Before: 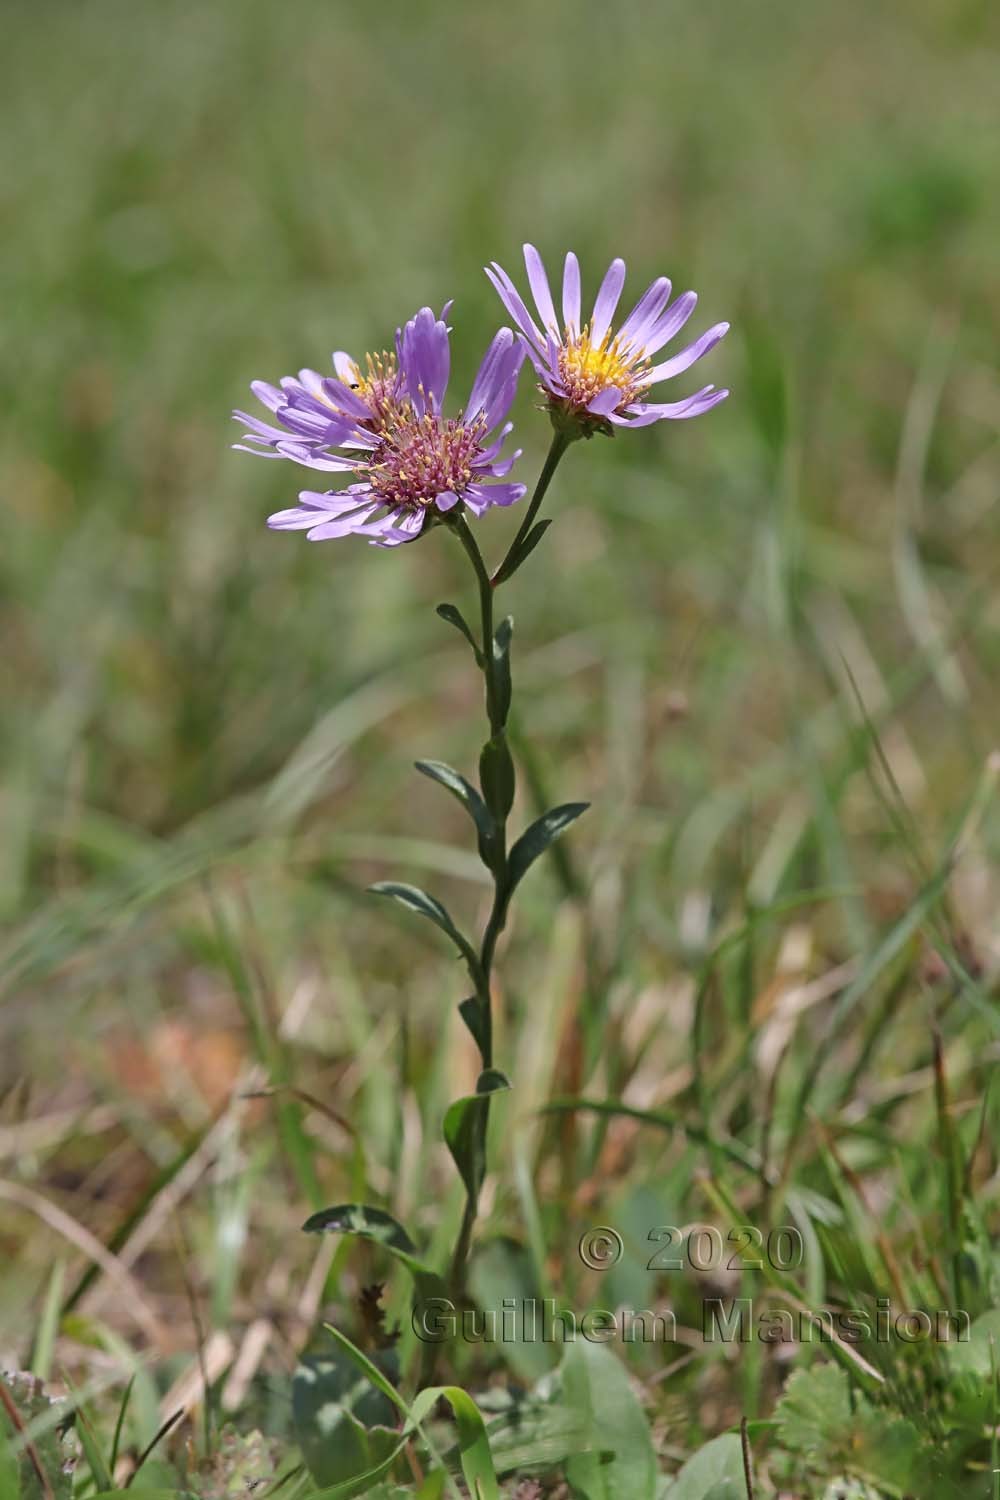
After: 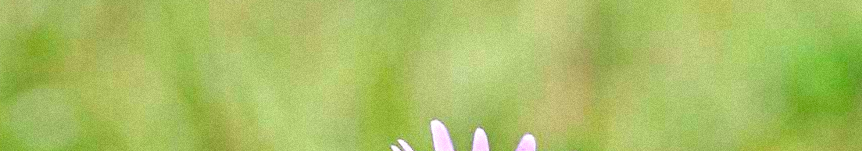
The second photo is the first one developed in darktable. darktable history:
contrast brightness saturation: contrast 0.24, brightness 0.26, saturation 0.39
haze removal: compatibility mode true, adaptive false
crop and rotate: left 9.644%, top 9.491%, right 6.021%, bottom 80.509%
rotate and perspective: lens shift (vertical) 0.048, lens shift (horizontal) -0.024, automatic cropping off
exposure: exposure 0.64 EV, compensate highlight preservation false
grain: mid-tones bias 0%
